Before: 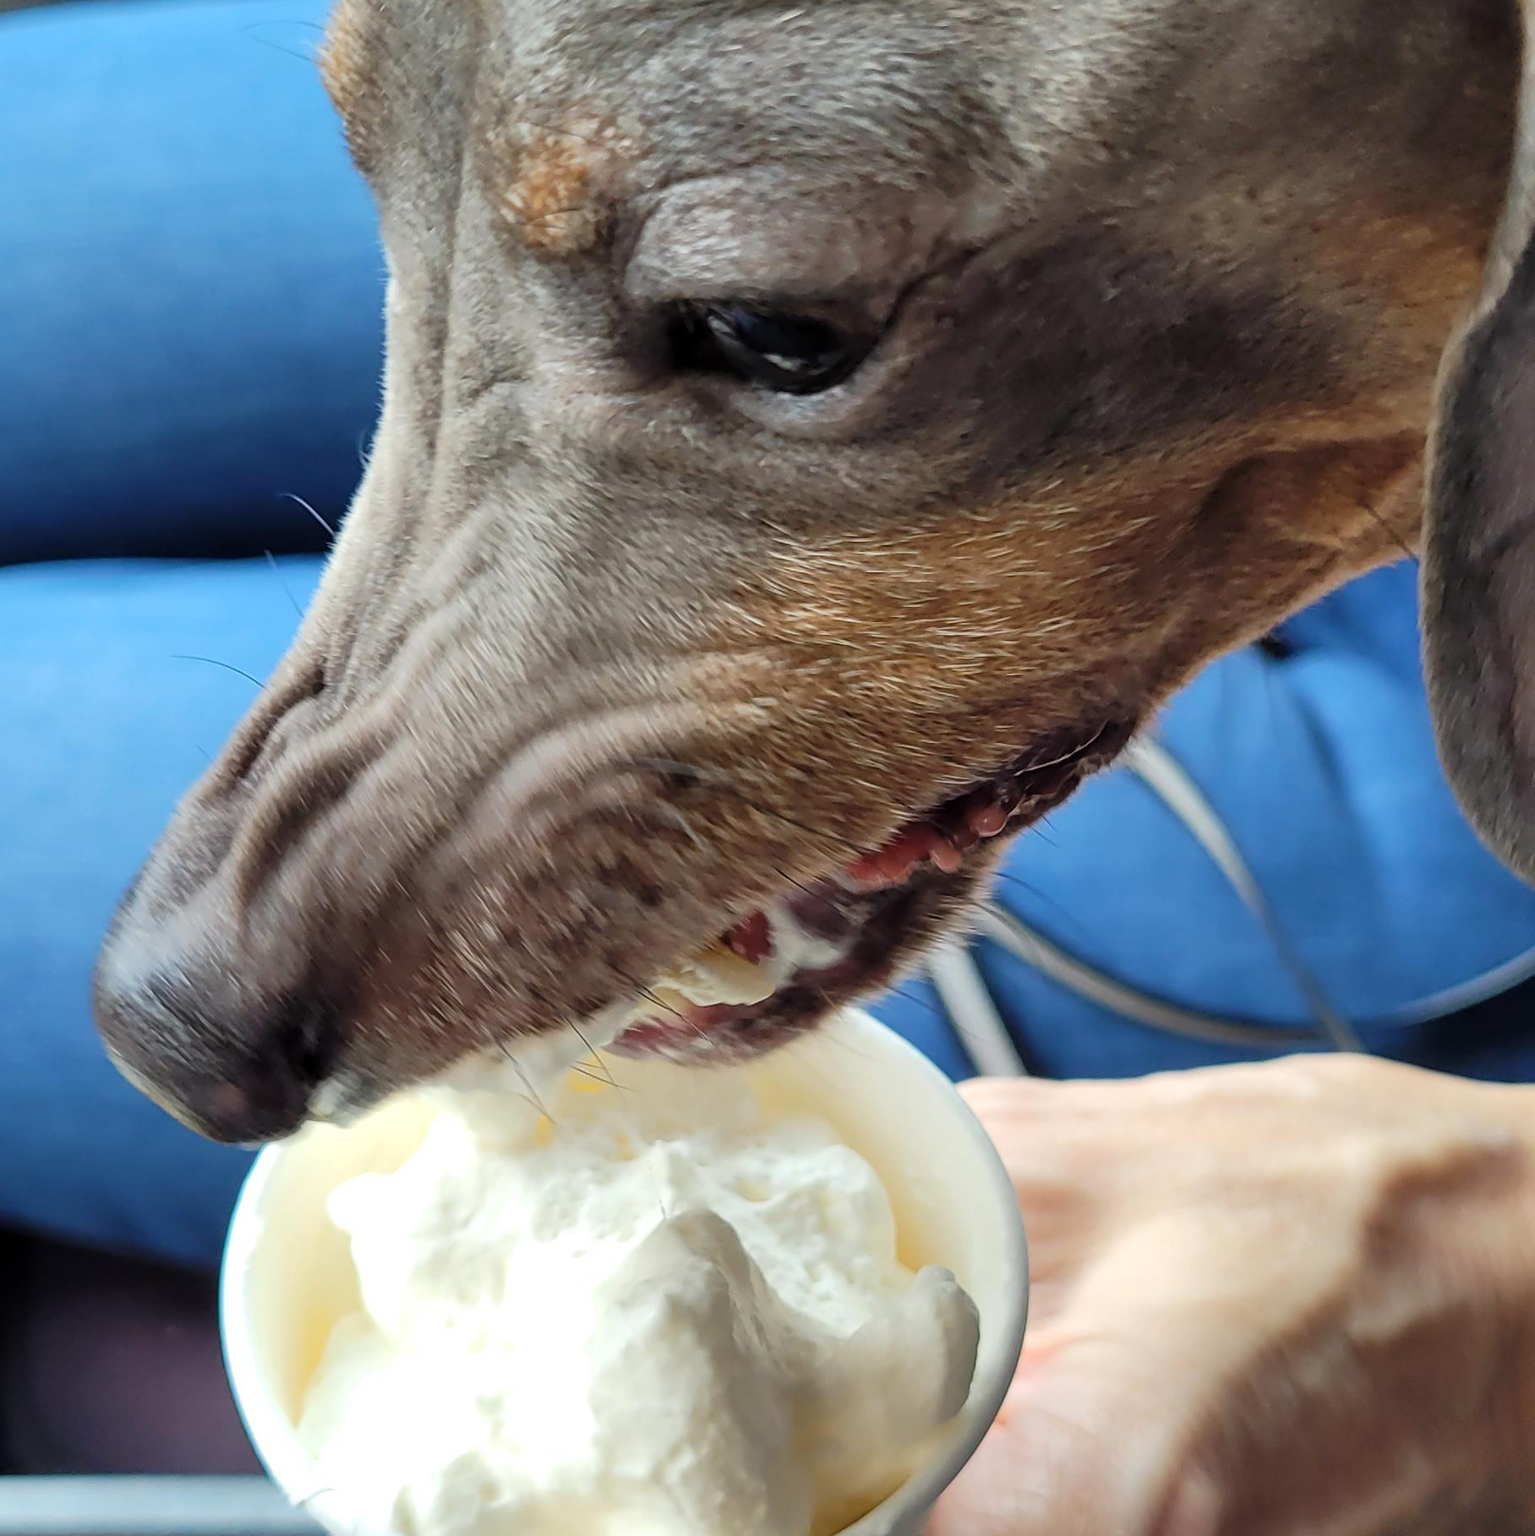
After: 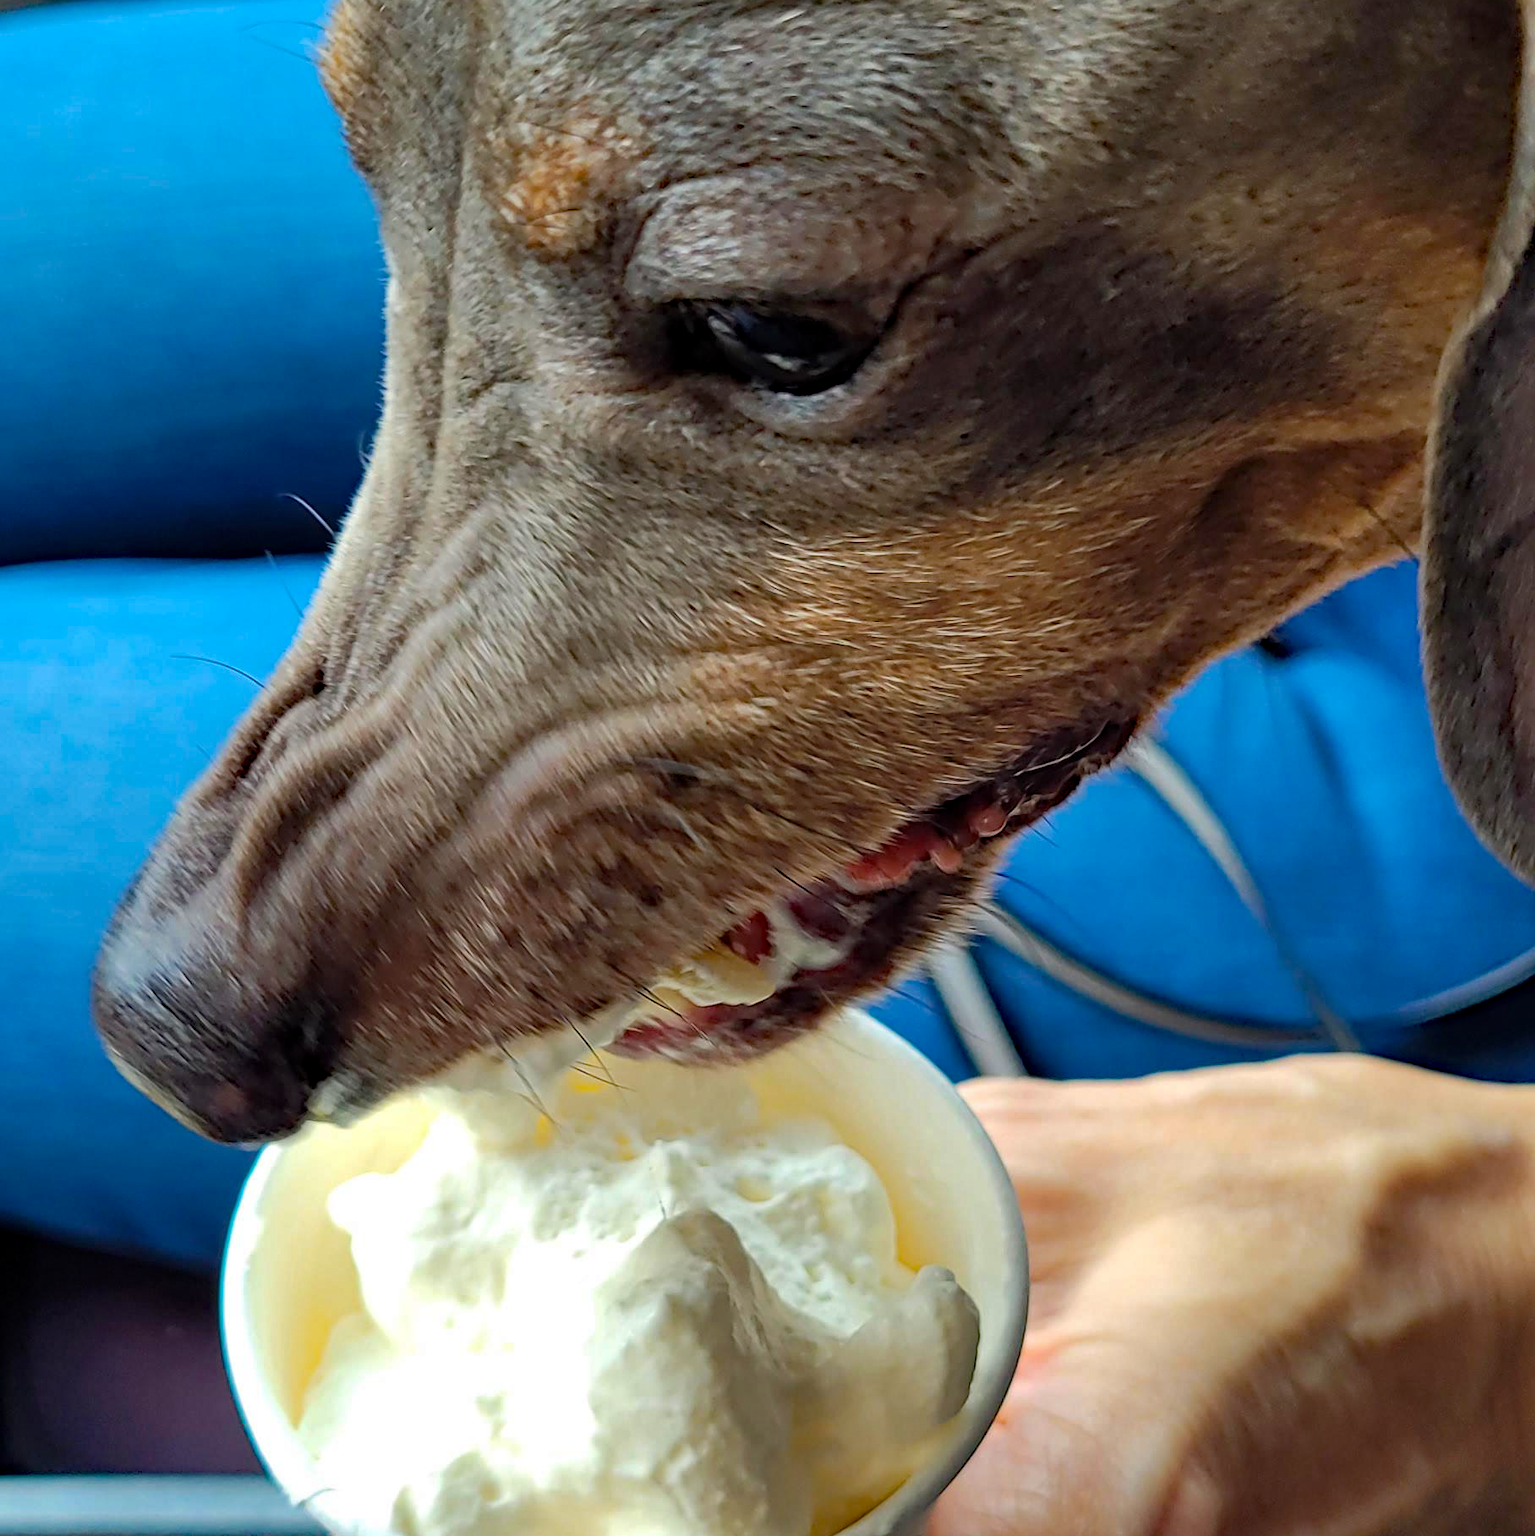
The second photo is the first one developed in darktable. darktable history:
haze removal: strength 0.52, distance 0.923, compatibility mode true, adaptive false
